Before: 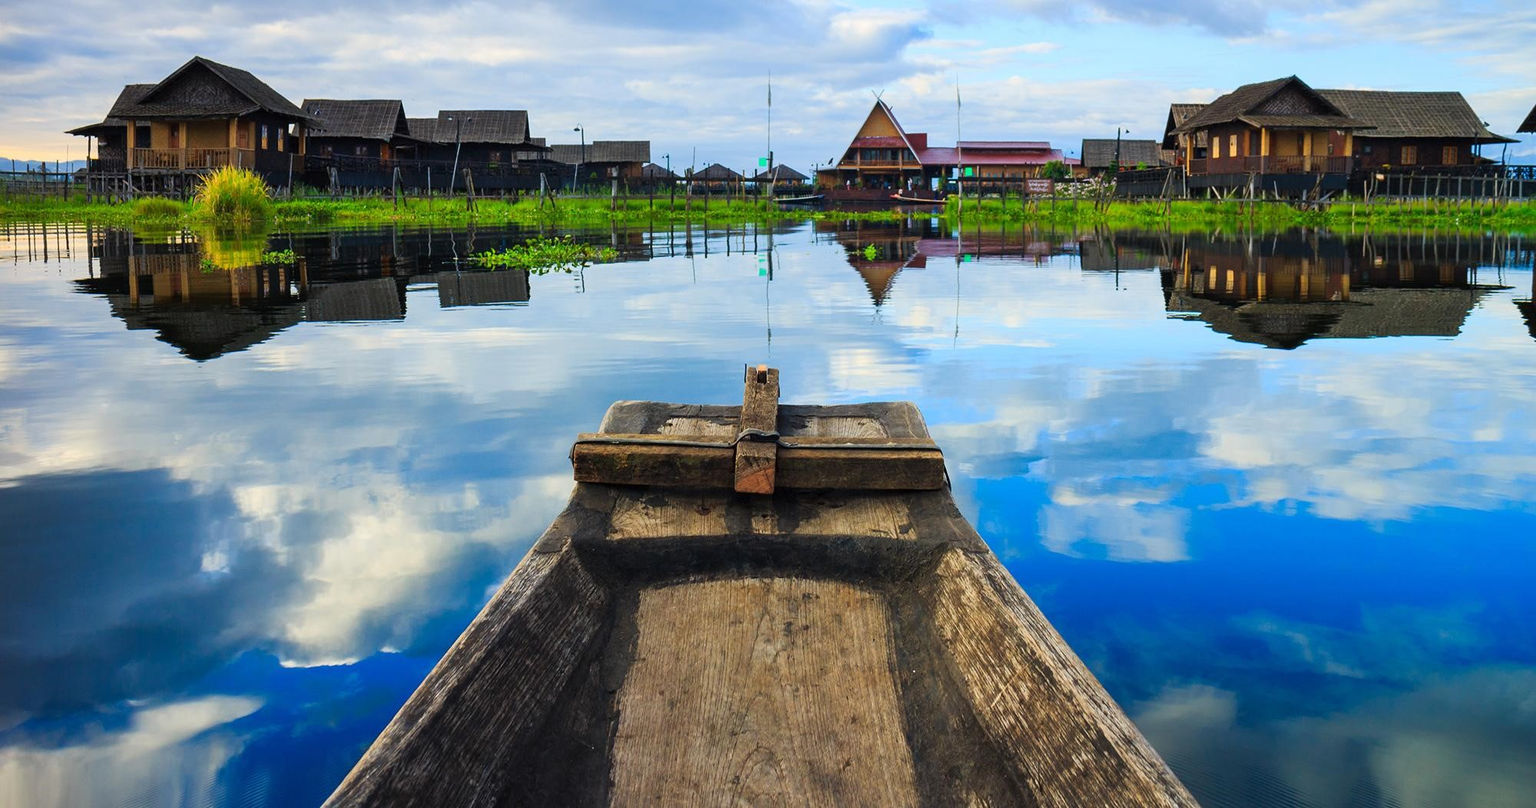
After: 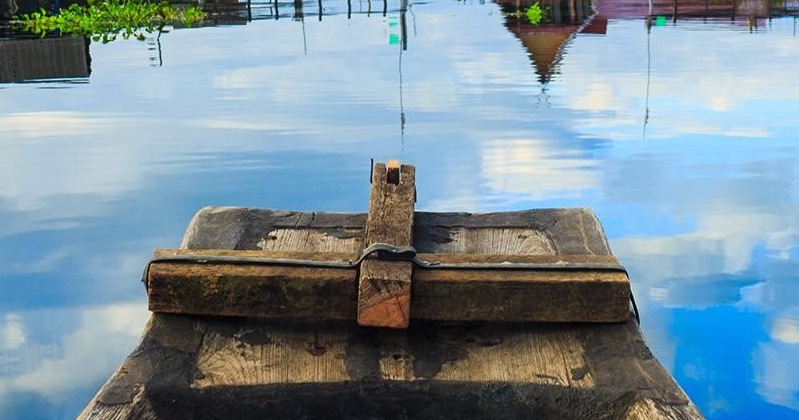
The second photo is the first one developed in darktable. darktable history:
contrast equalizer: y [[0.5, 0.5, 0.468, 0.5, 0.5, 0.5], [0.5 ×6], [0.5 ×6], [0 ×6], [0 ×6]]
crop: left 30%, top 30%, right 30%, bottom 30%
